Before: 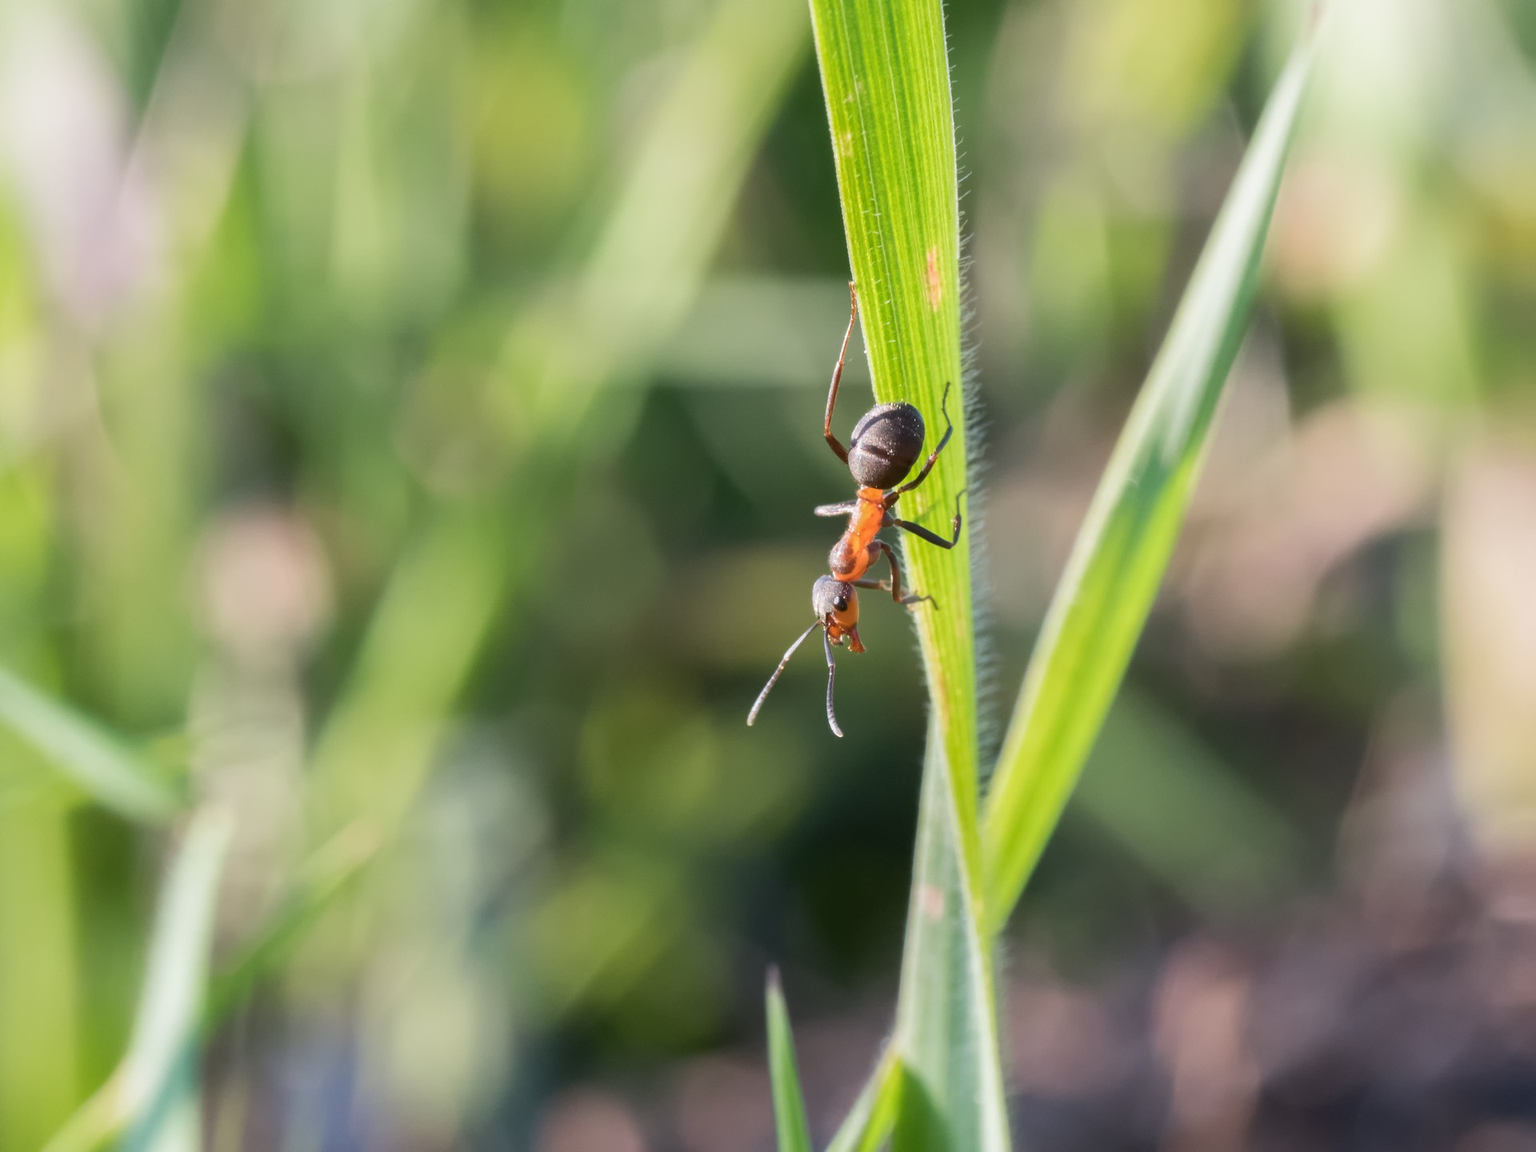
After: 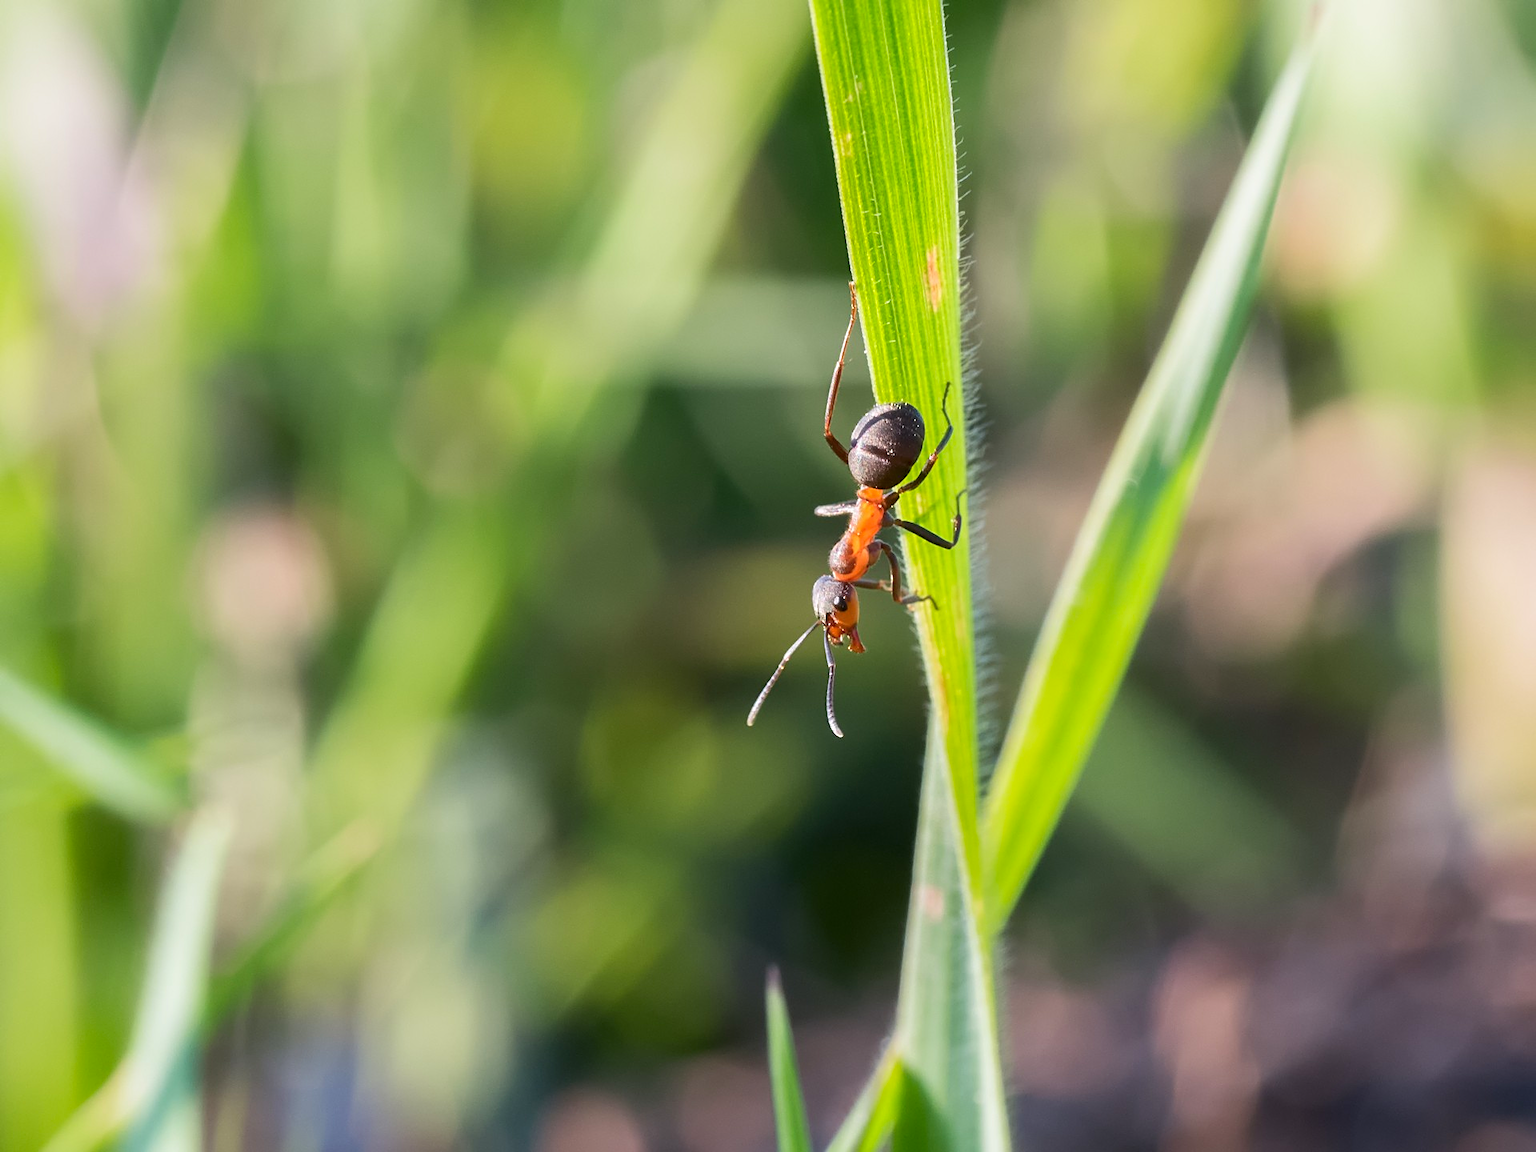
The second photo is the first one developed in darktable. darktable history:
sharpen: on, module defaults
contrast brightness saturation: contrast 0.084, saturation 0.196
